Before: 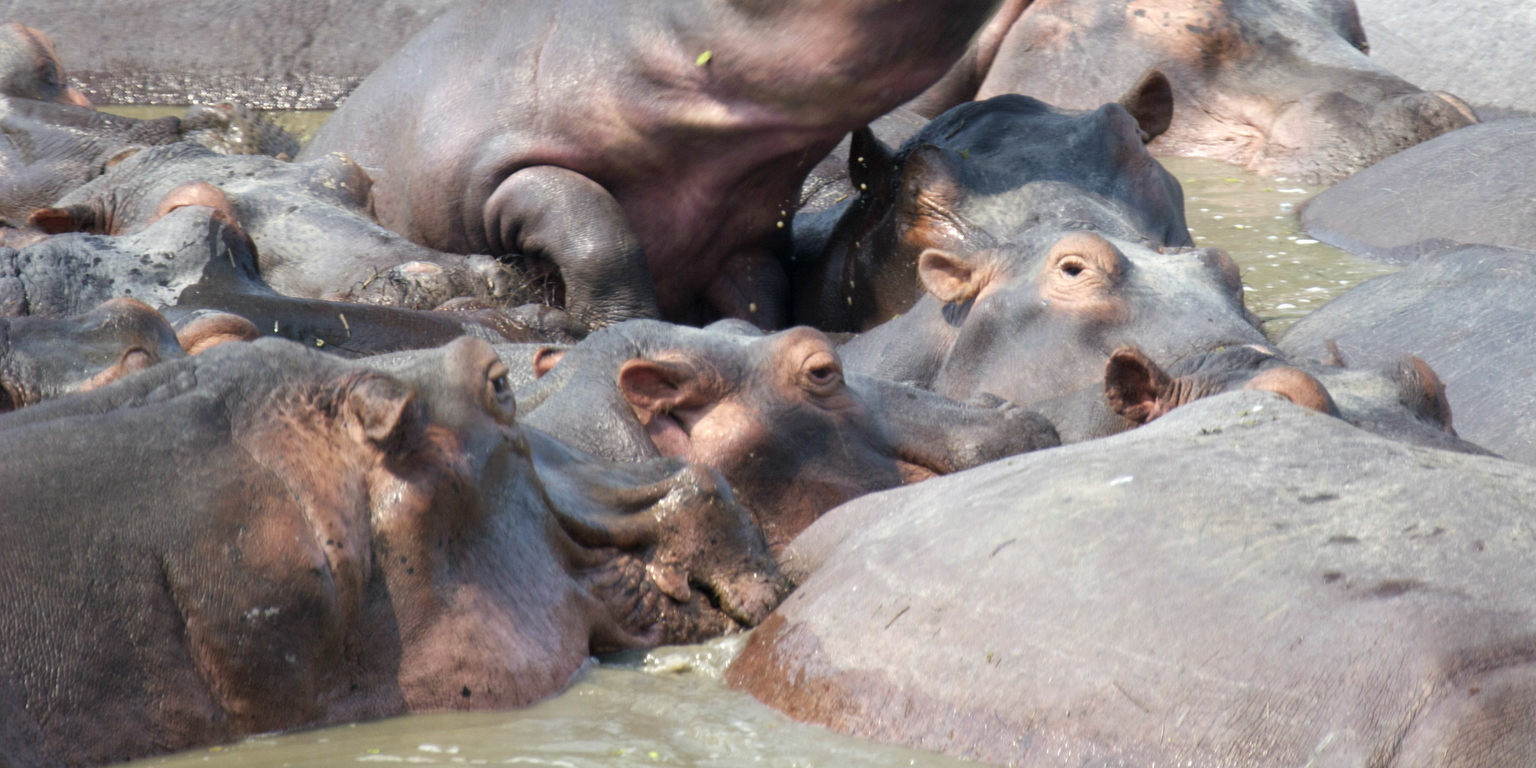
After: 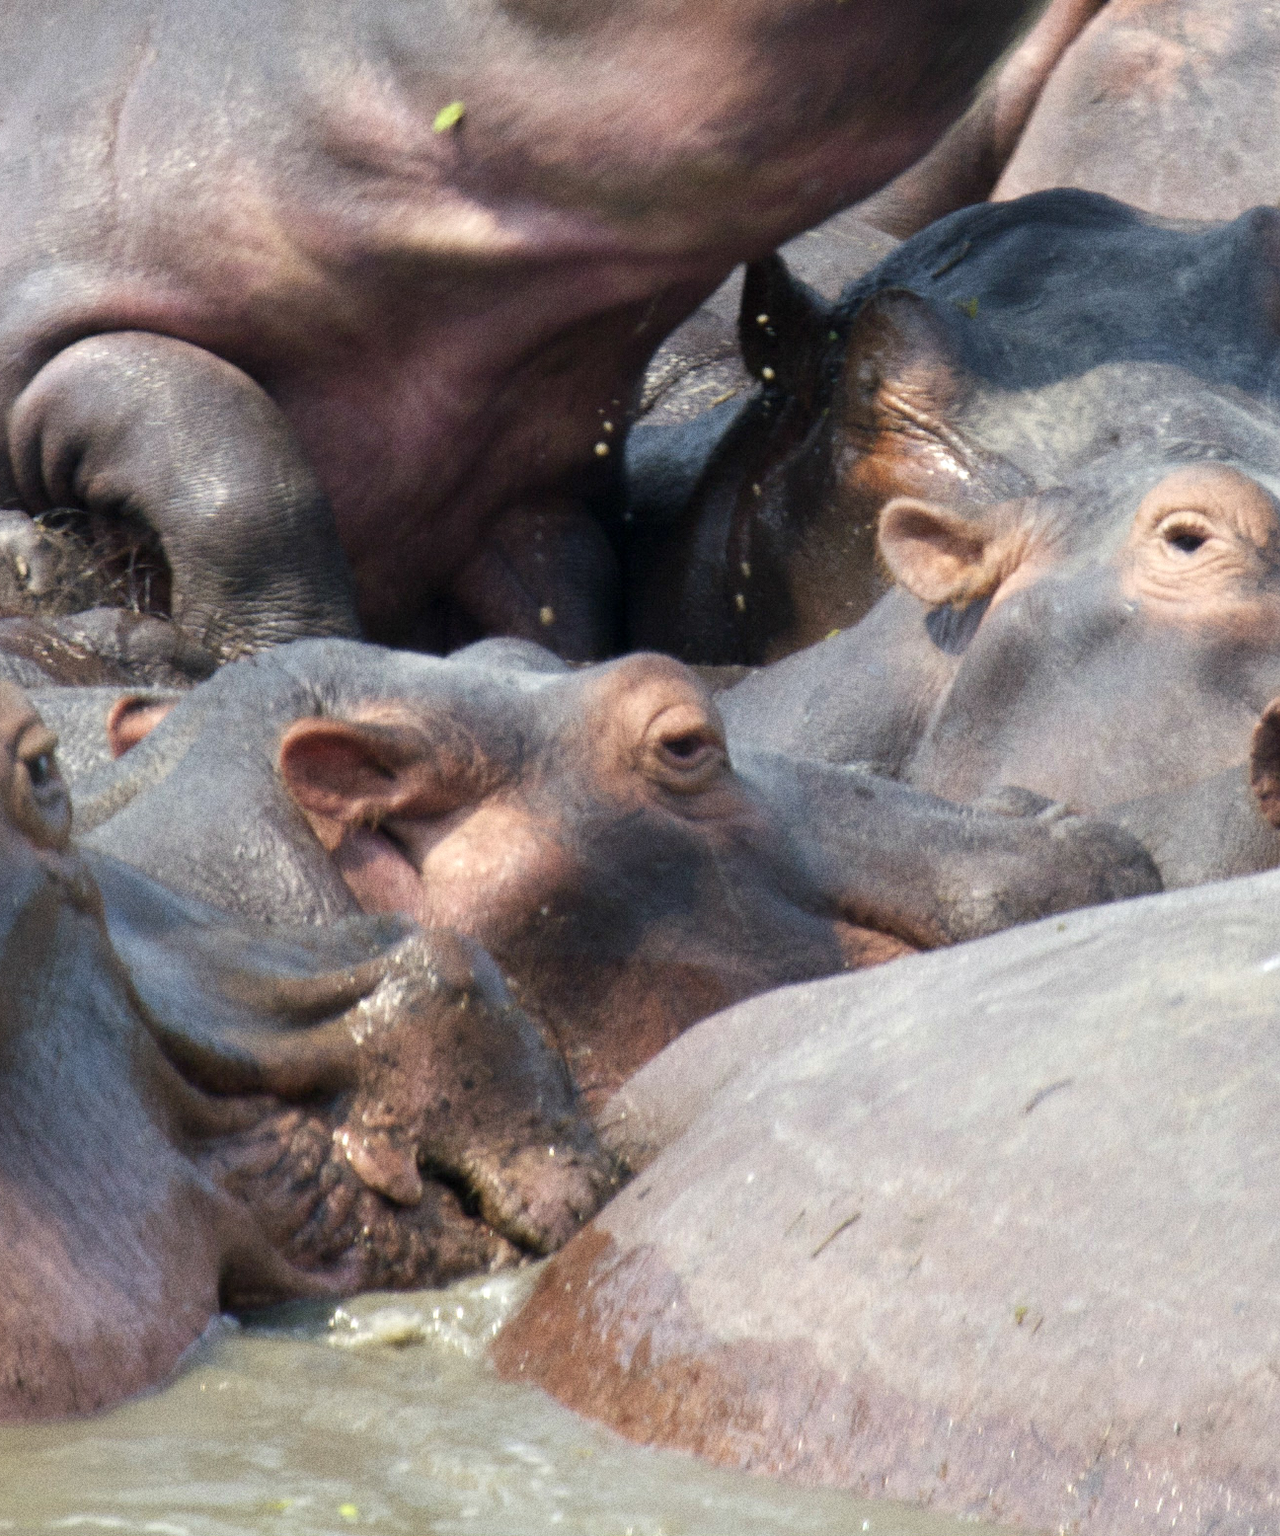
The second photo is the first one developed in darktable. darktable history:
crop: left 31.229%, right 27.105%
grain: coarseness 8.68 ISO, strength 31.94%
